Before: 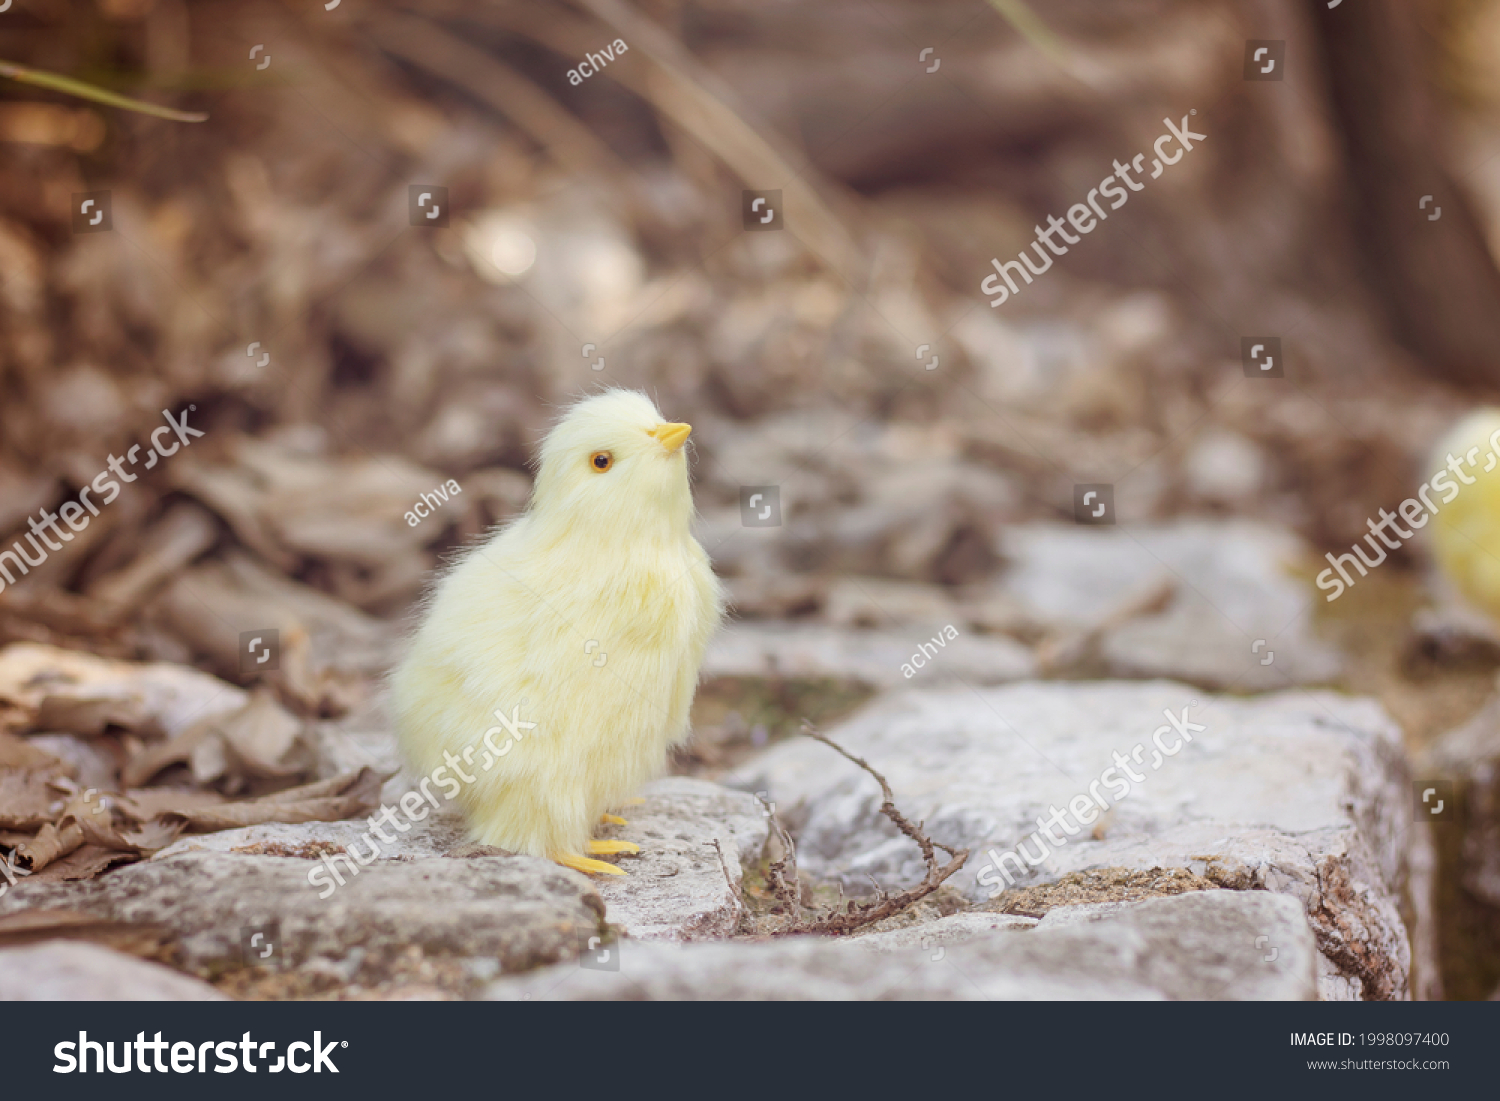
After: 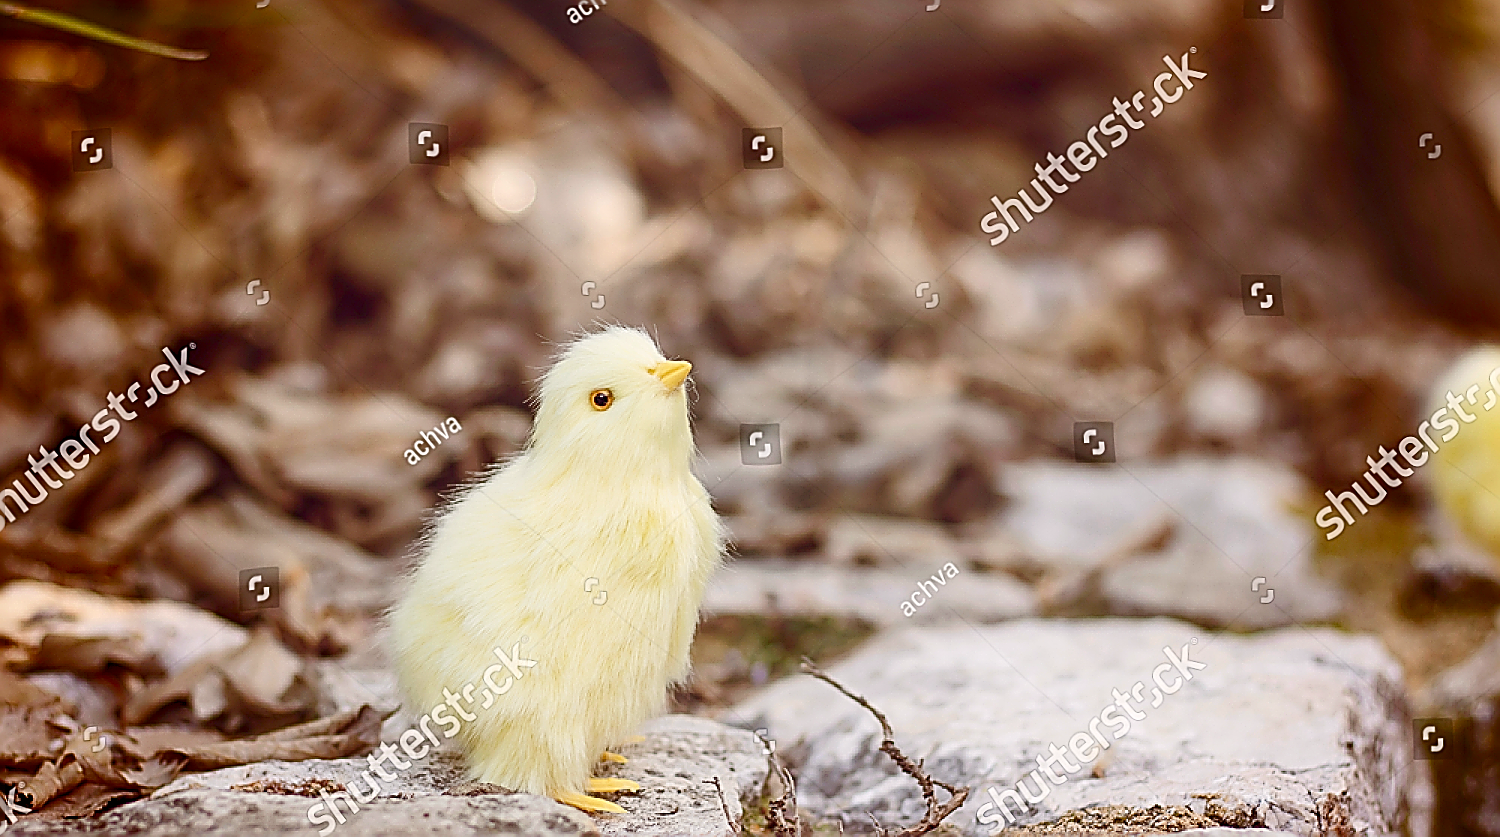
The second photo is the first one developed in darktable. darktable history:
contrast brightness saturation: contrast 0.208, brightness -0.102, saturation 0.207
sharpen: amount 1.997
crop: top 5.705%, bottom 18.187%
color balance rgb: highlights gain › chroma 1.018%, highlights gain › hue 53.97°, linear chroma grading › global chroma 14.894%, perceptual saturation grading › global saturation 20%, perceptual saturation grading › highlights -50.044%, perceptual saturation grading › shadows 31.21%
